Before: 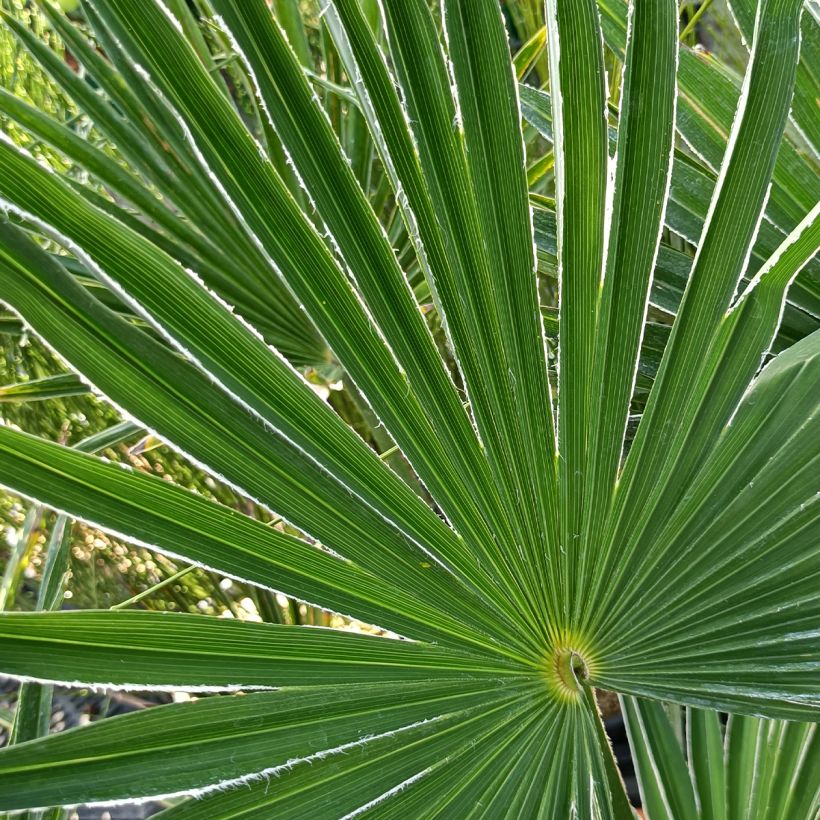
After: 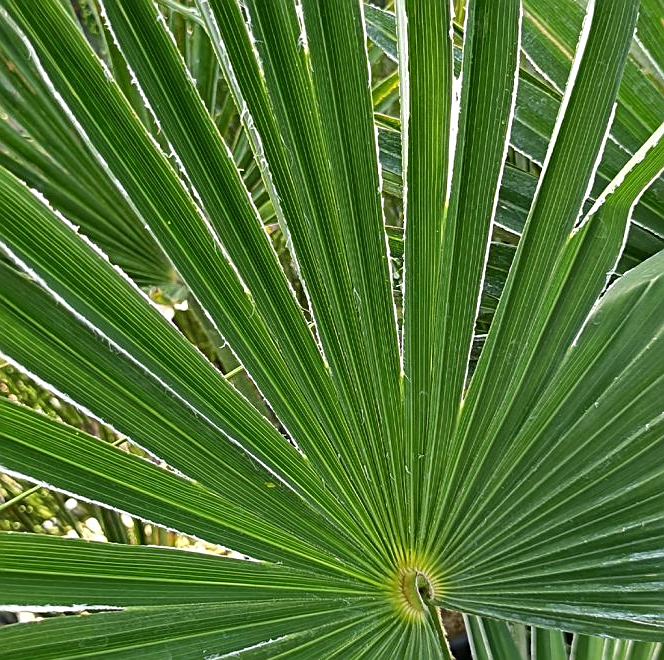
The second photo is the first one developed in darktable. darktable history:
sharpen: on, module defaults
shadows and highlights: shadows 52.44, soften with gaussian
crop: left 18.965%, top 9.843%, right 0.001%, bottom 9.627%
